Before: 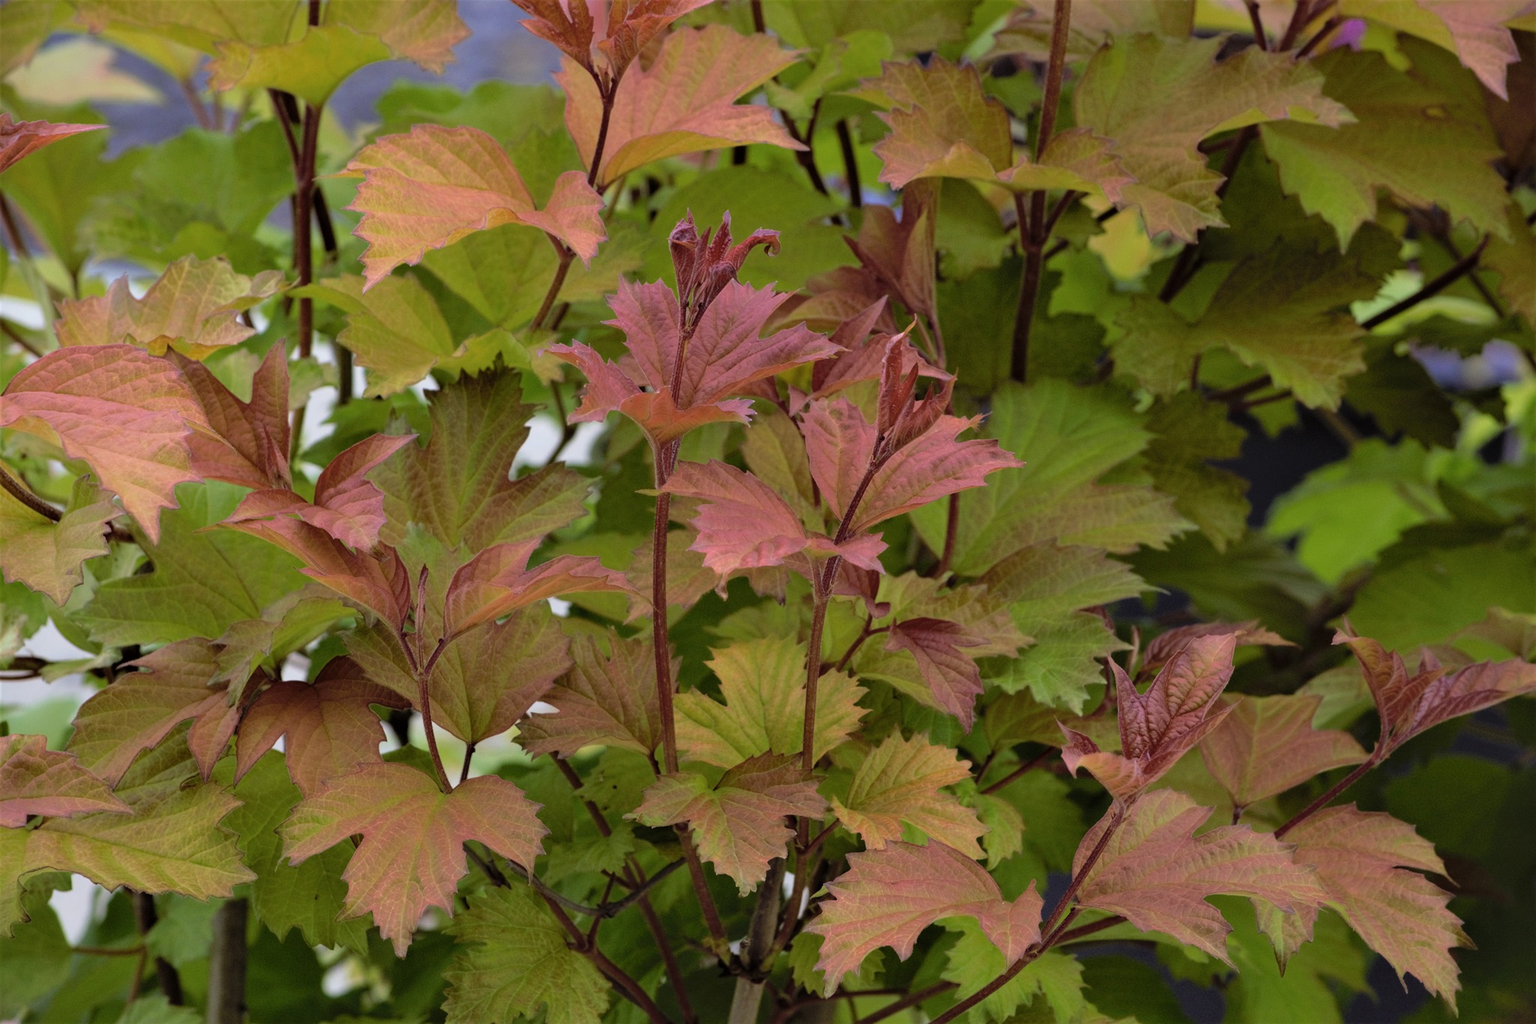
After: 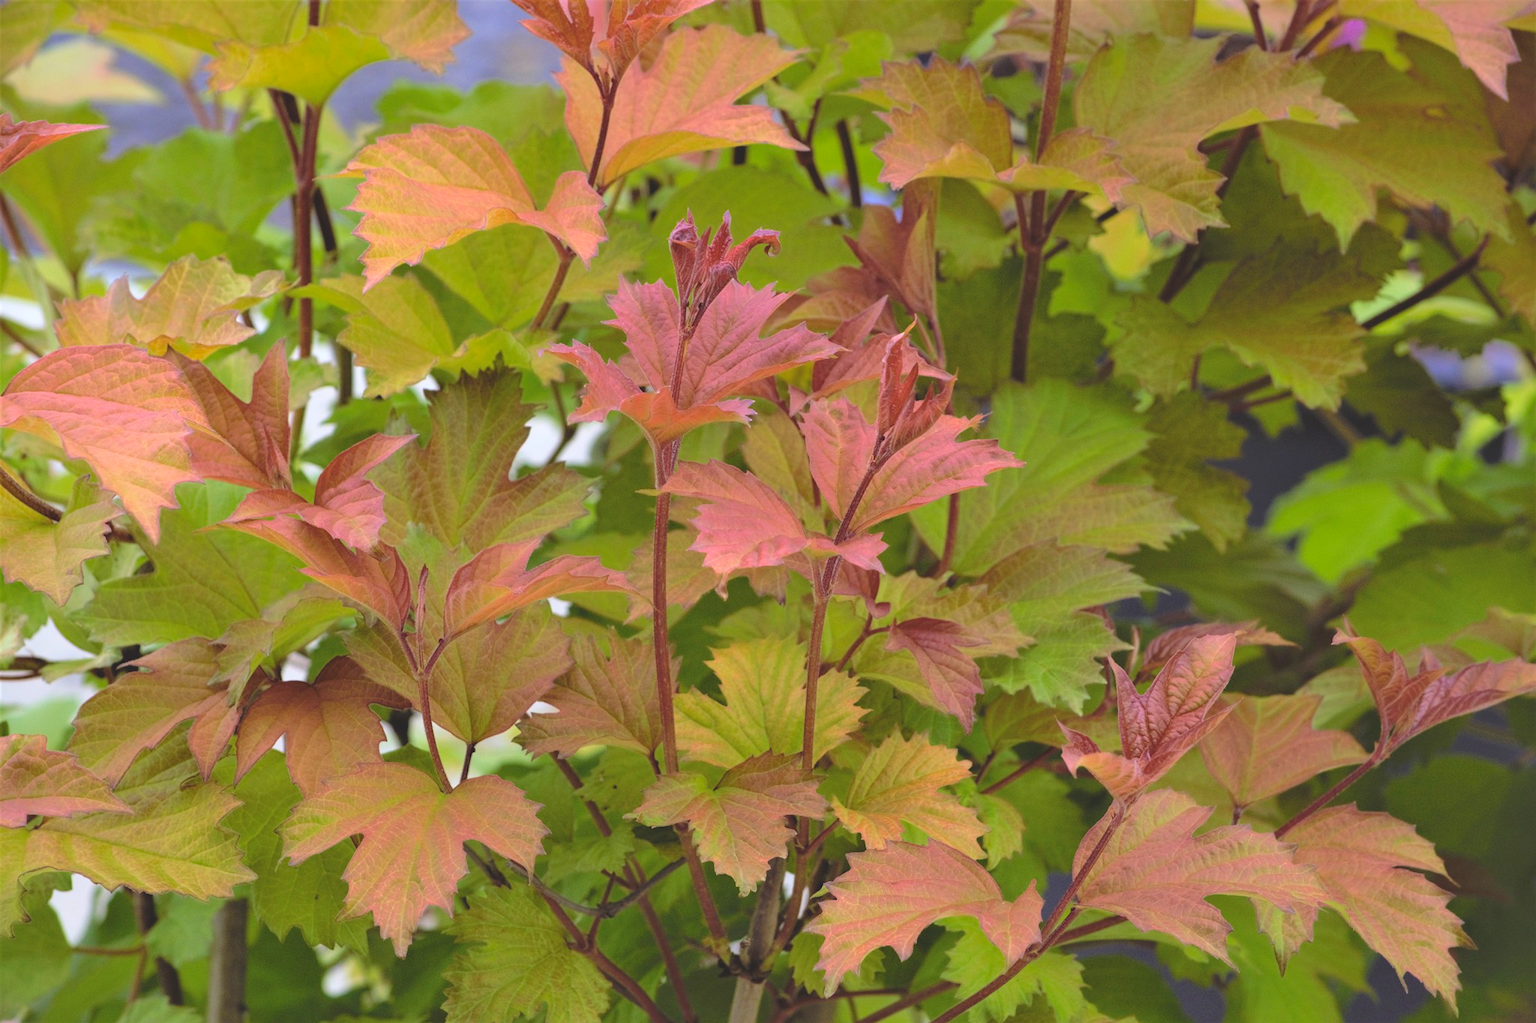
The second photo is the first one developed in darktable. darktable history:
contrast brightness saturation: contrast -0.299
exposure: exposure 1 EV, compensate highlight preservation false
